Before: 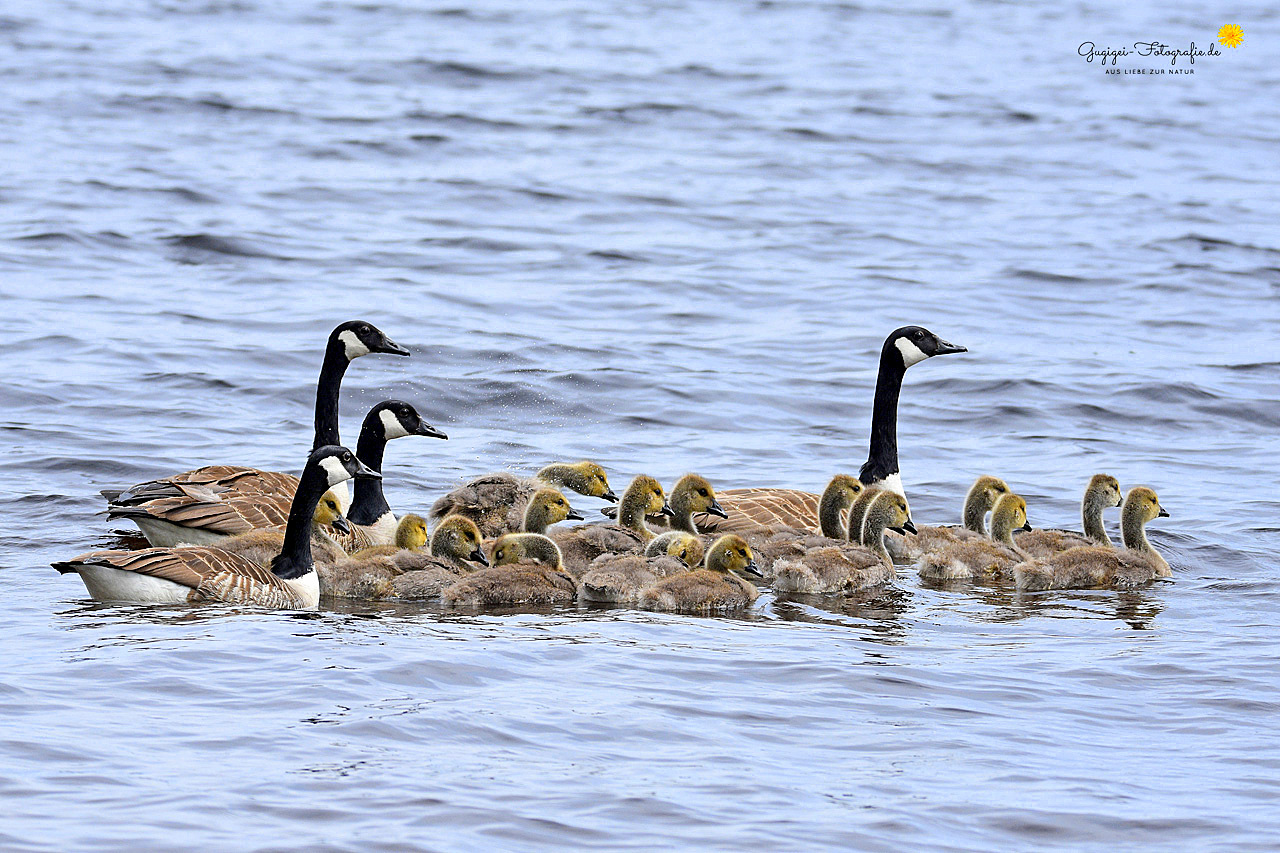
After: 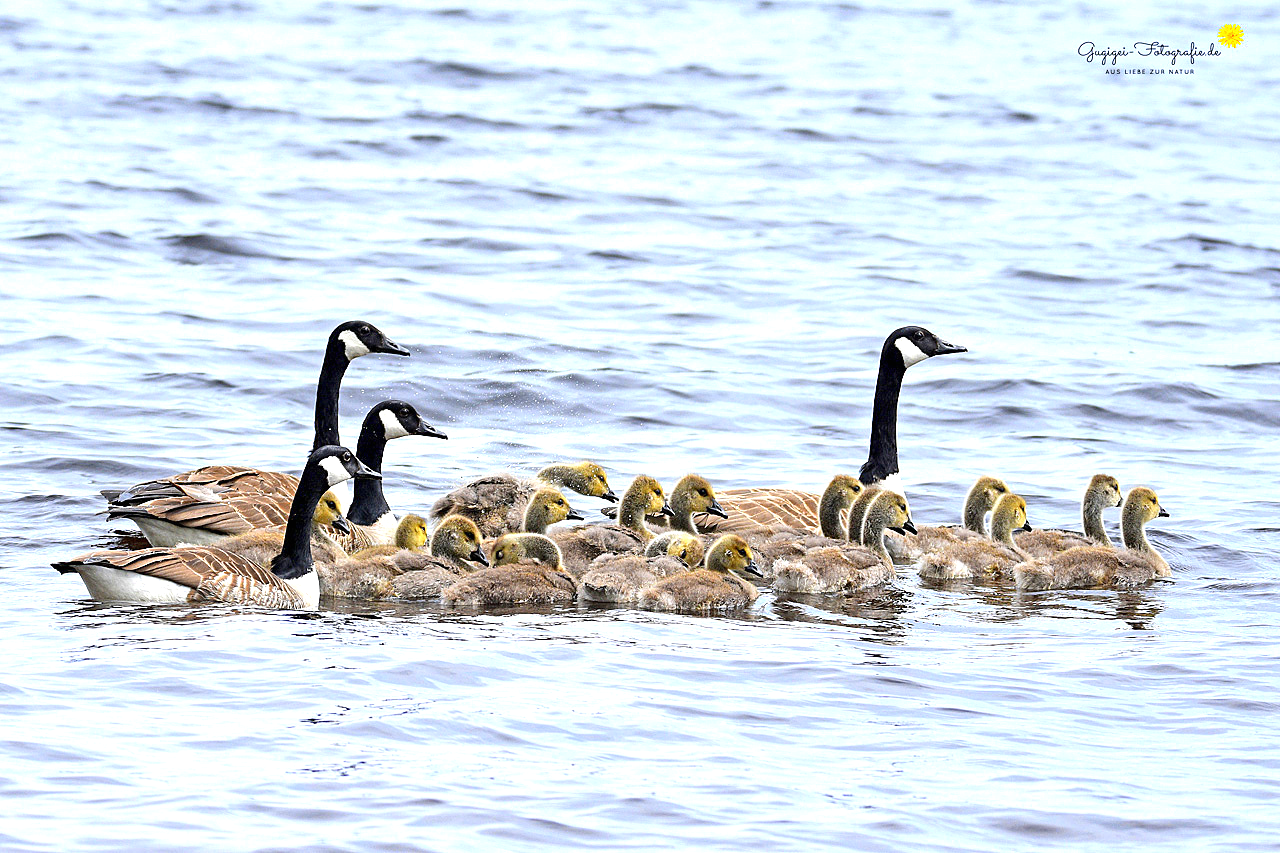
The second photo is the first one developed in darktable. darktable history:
exposure: black level correction 0, exposure 0.698 EV, compensate exposure bias true, compensate highlight preservation false
